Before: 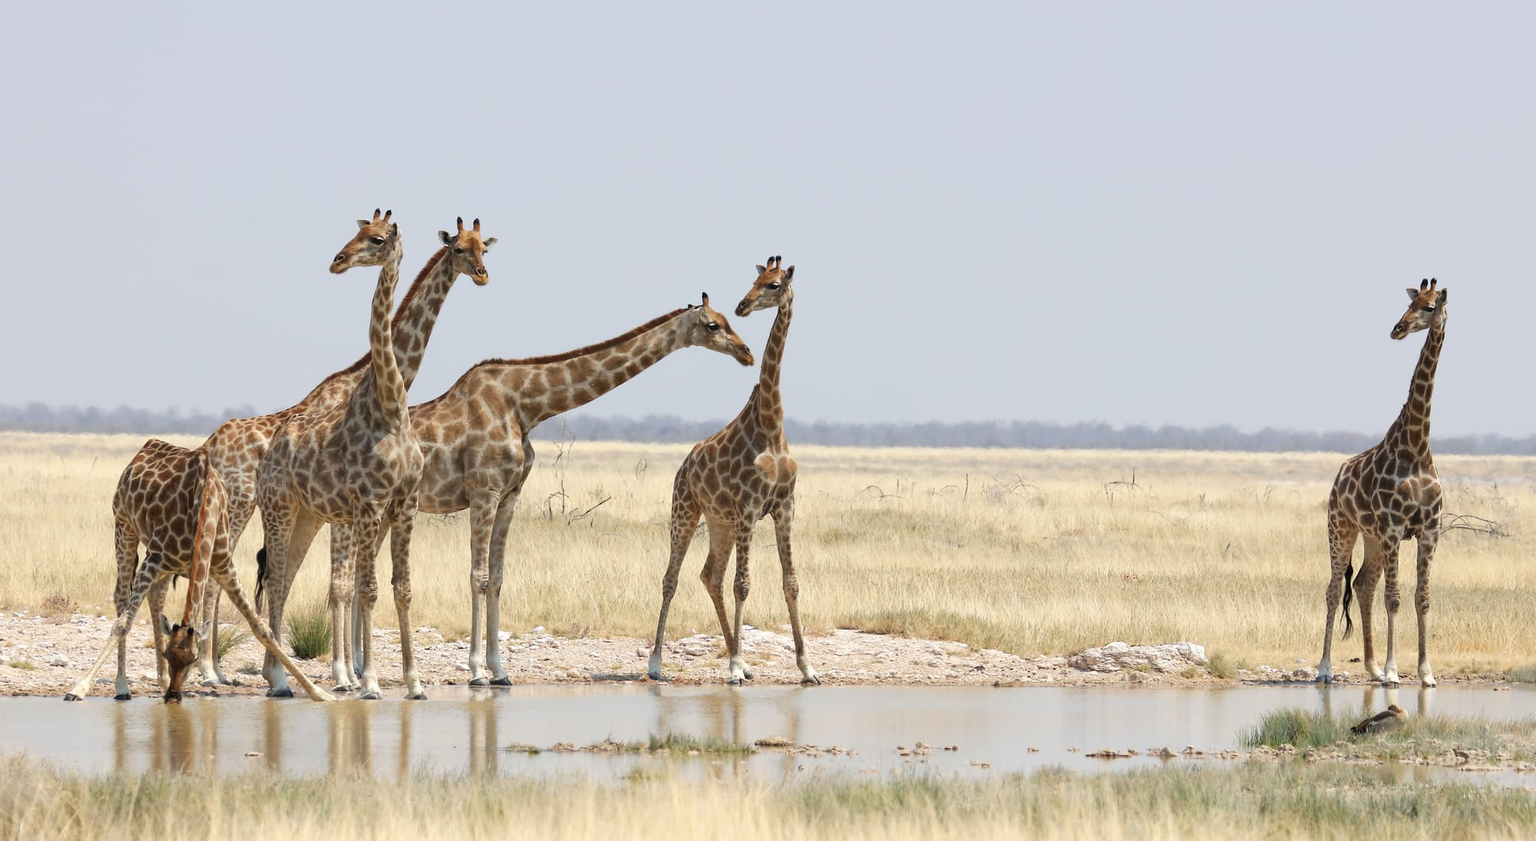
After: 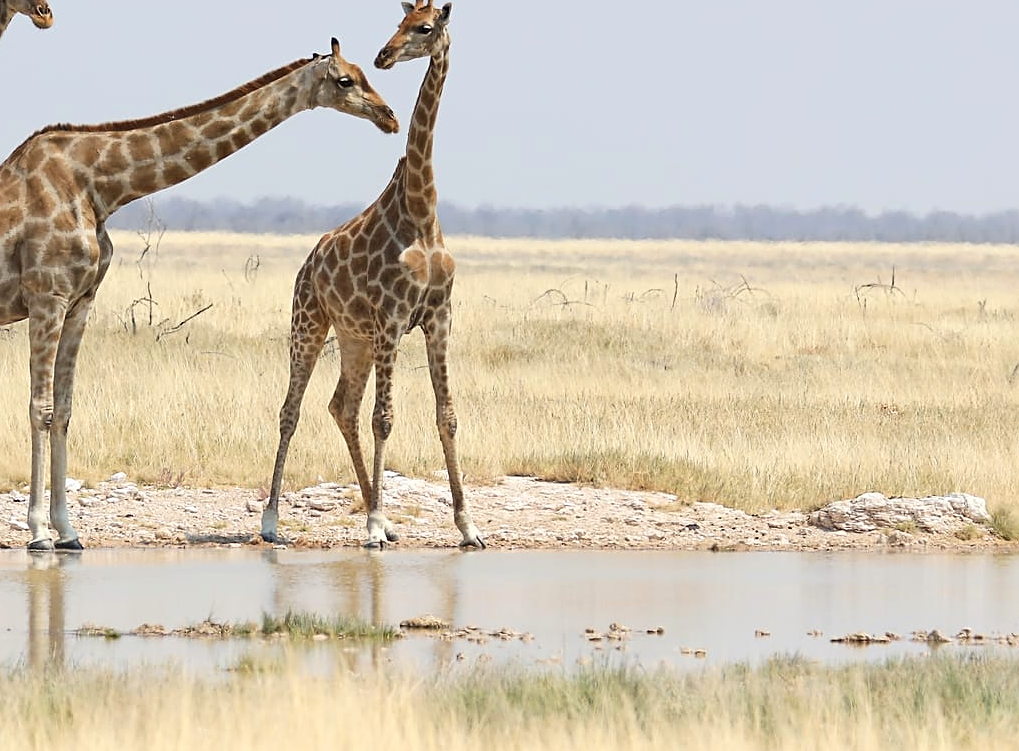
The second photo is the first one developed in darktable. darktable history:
crop and rotate: left 29.185%, top 31.346%, right 19.86%
contrast brightness saturation: contrast 0.096, brightness 0.031, saturation 0.087
sharpen: on, module defaults
